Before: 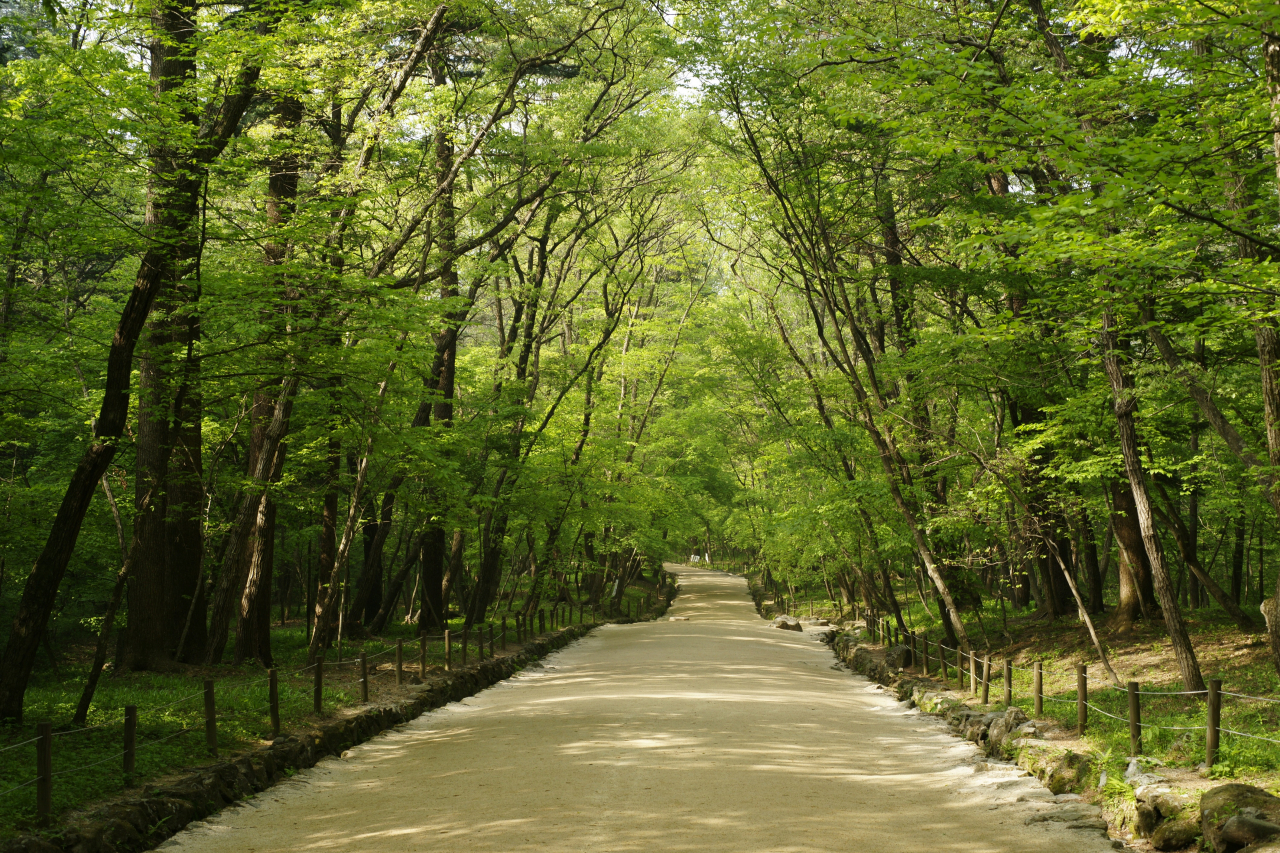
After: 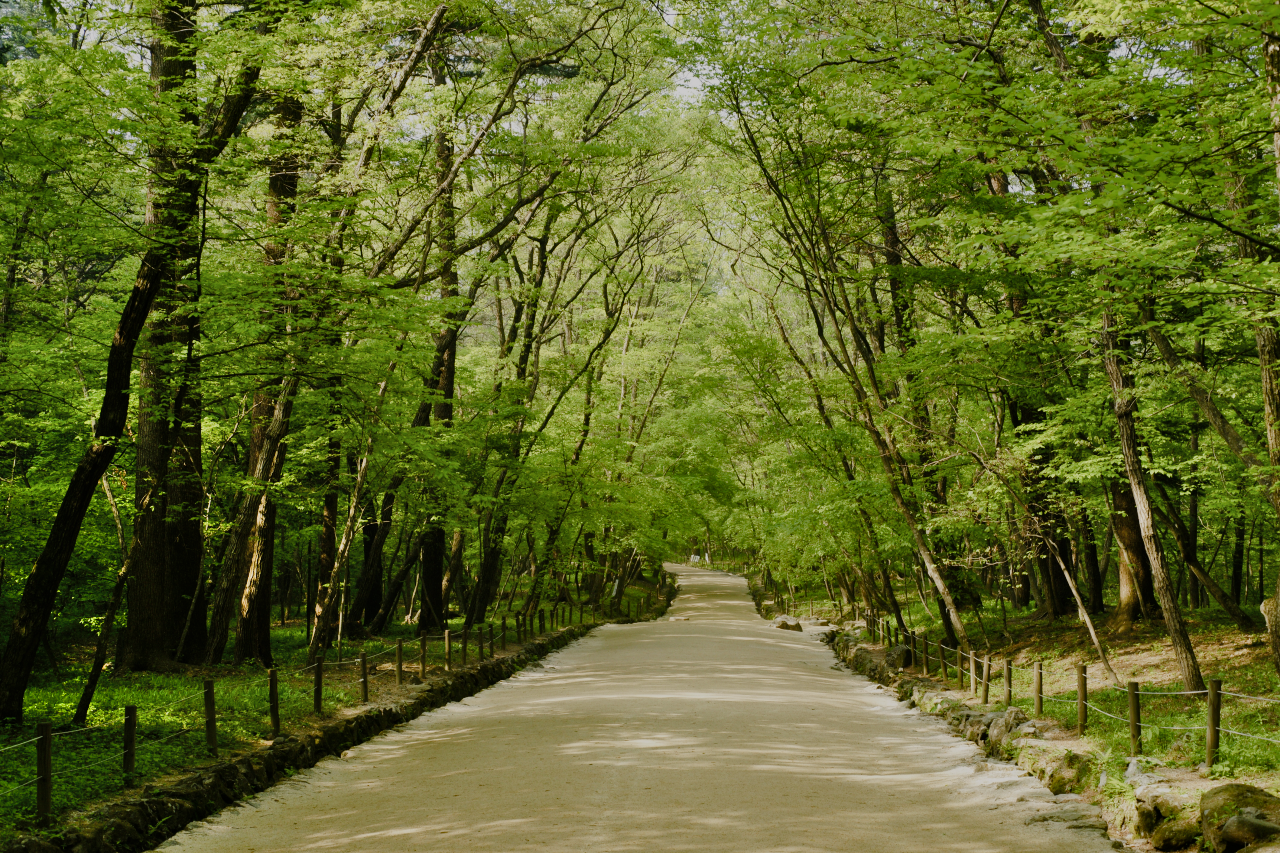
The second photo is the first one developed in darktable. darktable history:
shadows and highlights: shadows 53, soften with gaussian
color balance rgb: shadows lift › chroma 1%, shadows lift › hue 113°, highlights gain › chroma 0.2%, highlights gain › hue 333°, perceptual saturation grading › global saturation 20%, perceptual saturation grading › highlights -50%, perceptual saturation grading › shadows 25%, contrast -10%
filmic rgb: black relative exposure -7.65 EV, white relative exposure 4.56 EV, hardness 3.61
